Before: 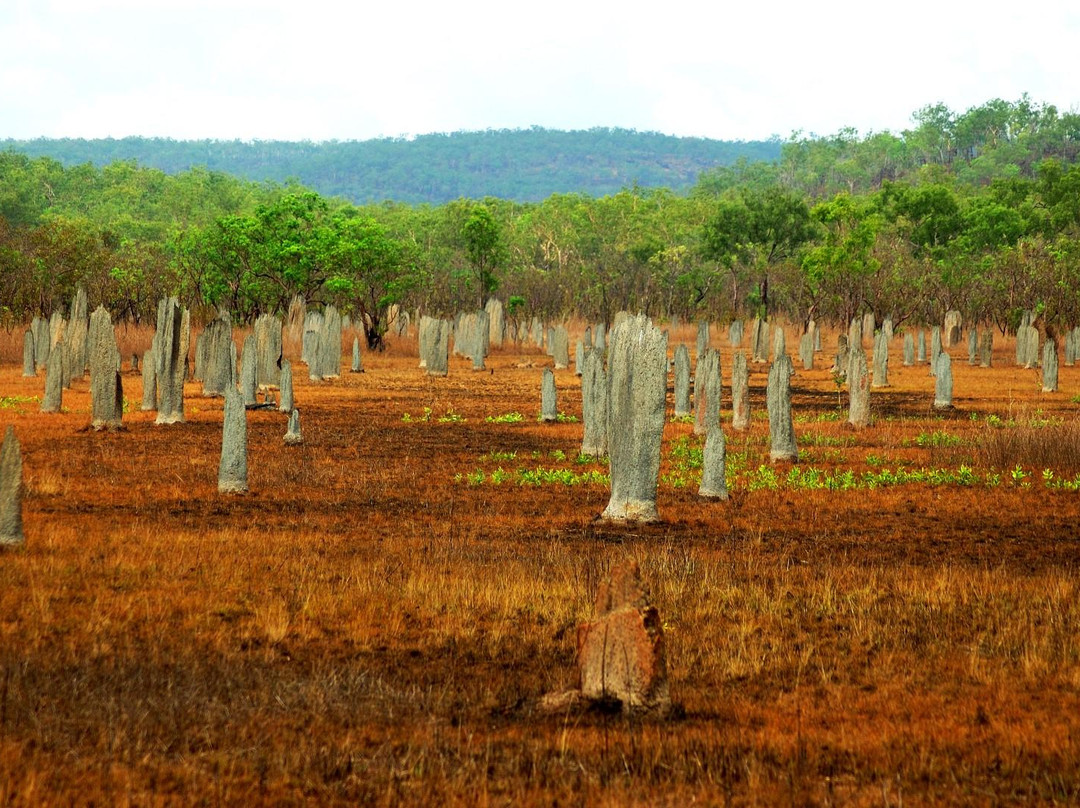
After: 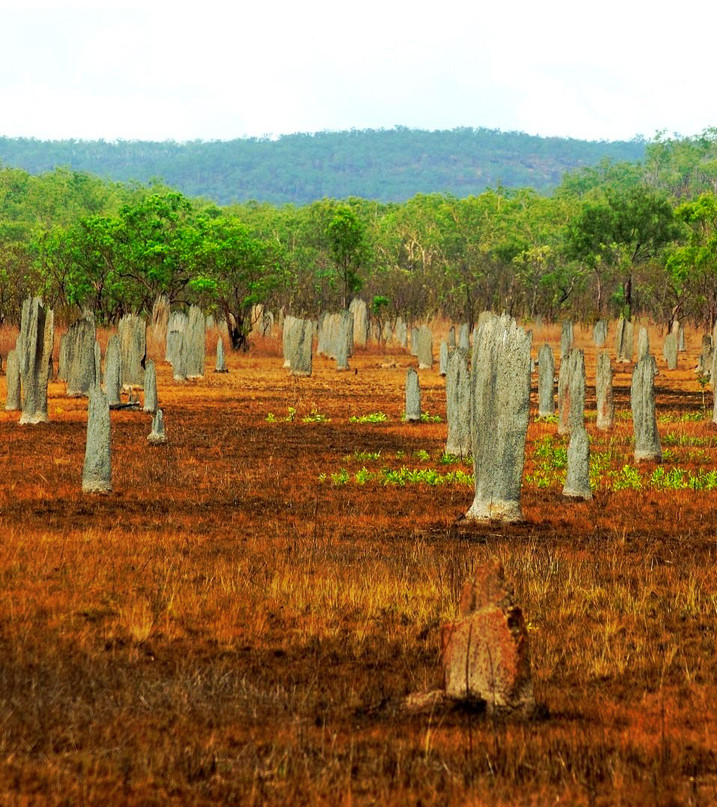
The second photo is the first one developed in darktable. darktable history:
tone curve: curves: ch0 [(0, 0) (0.003, 0.003) (0.011, 0.011) (0.025, 0.024) (0.044, 0.043) (0.069, 0.068) (0.1, 0.098) (0.136, 0.133) (0.177, 0.173) (0.224, 0.22) (0.277, 0.271) (0.335, 0.328) (0.399, 0.39) (0.468, 0.458) (0.543, 0.563) (0.623, 0.64) (0.709, 0.722) (0.801, 0.809) (0.898, 0.902) (1, 1)], preserve colors none
crop and rotate: left 12.644%, right 20.909%
color balance rgb: shadows lift › luminance 0.925%, shadows lift › chroma 0.213%, shadows lift › hue 21.52°, linear chroma grading › global chroma 0.949%, perceptual saturation grading › global saturation 0.291%
